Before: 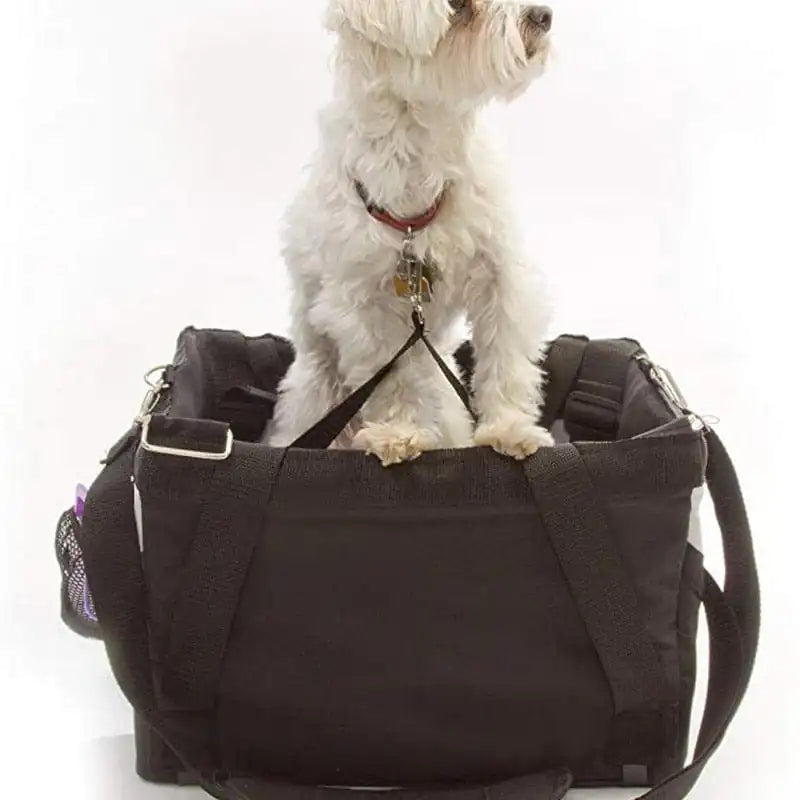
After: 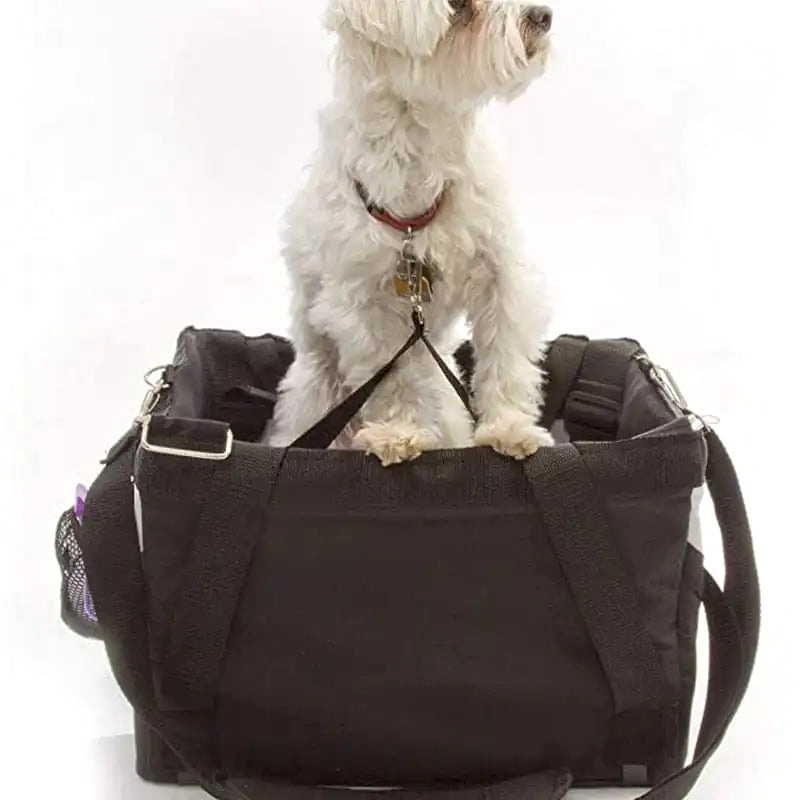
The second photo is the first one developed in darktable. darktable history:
local contrast: highlights 104%, shadows 101%, detail 120%, midtone range 0.2
base curve: preserve colors none
haze removal: compatibility mode true, adaptive false
